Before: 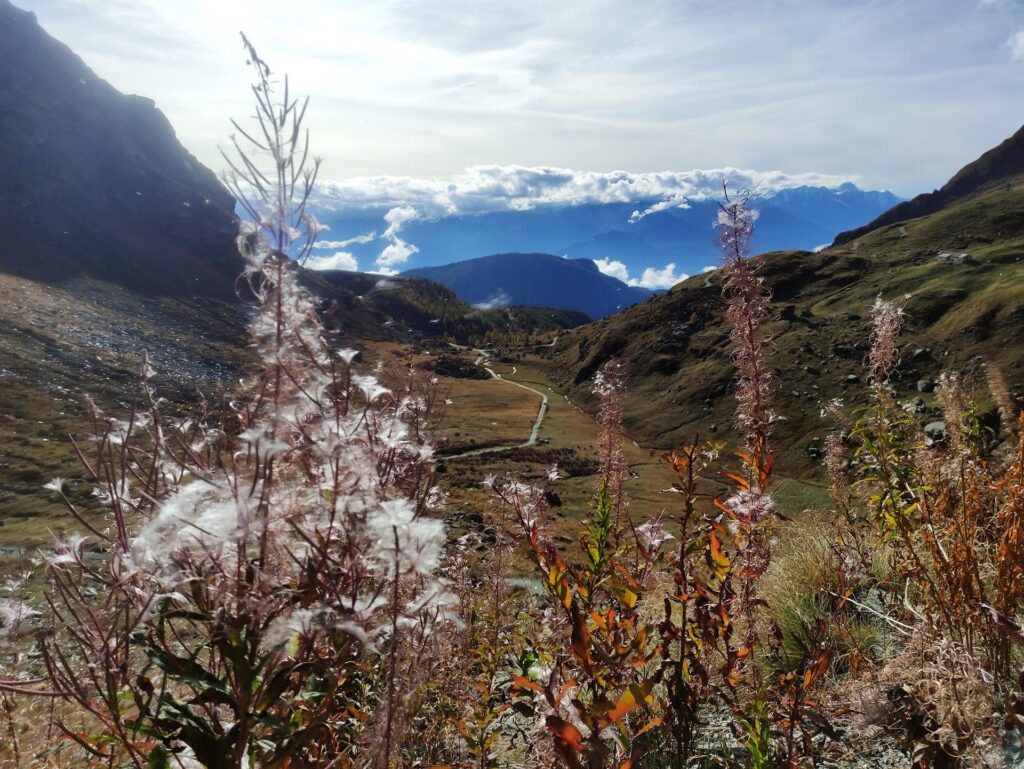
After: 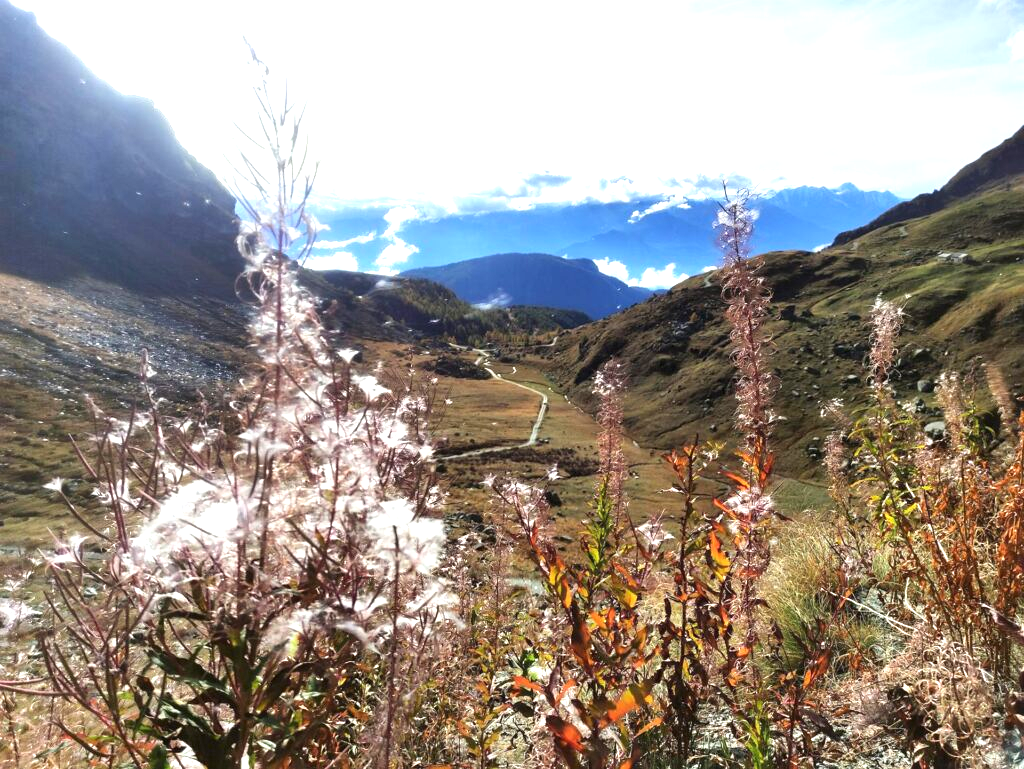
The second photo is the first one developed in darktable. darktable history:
exposure: black level correction 0, exposure 1.193 EV, compensate highlight preservation false
